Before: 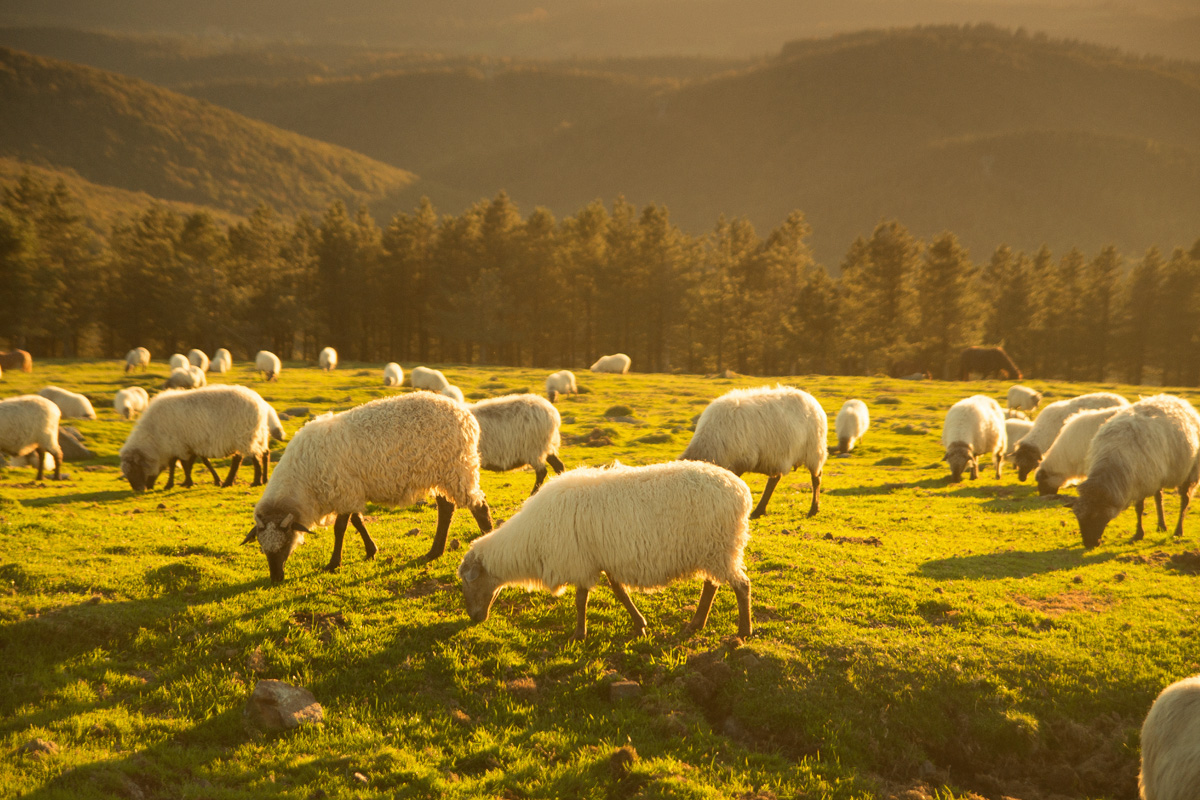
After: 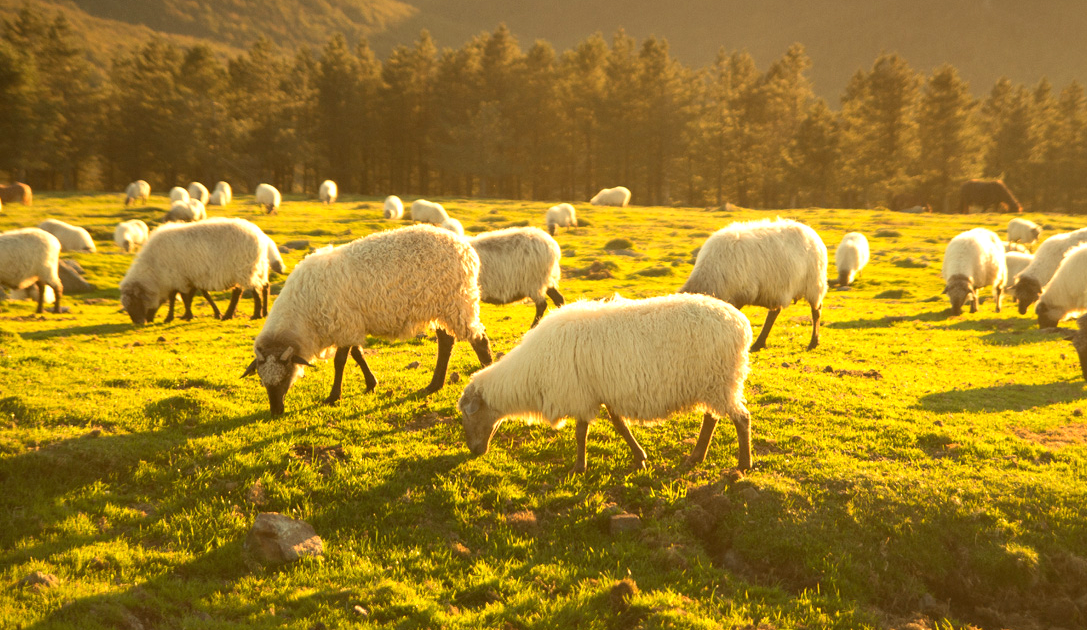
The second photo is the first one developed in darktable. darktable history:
crop: top 20.937%, right 9.366%, bottom 0.236%
exposure: black level correction 0.001, exposure 0.499 EV, compensate exposure bias true, compensate highlight preservation false
